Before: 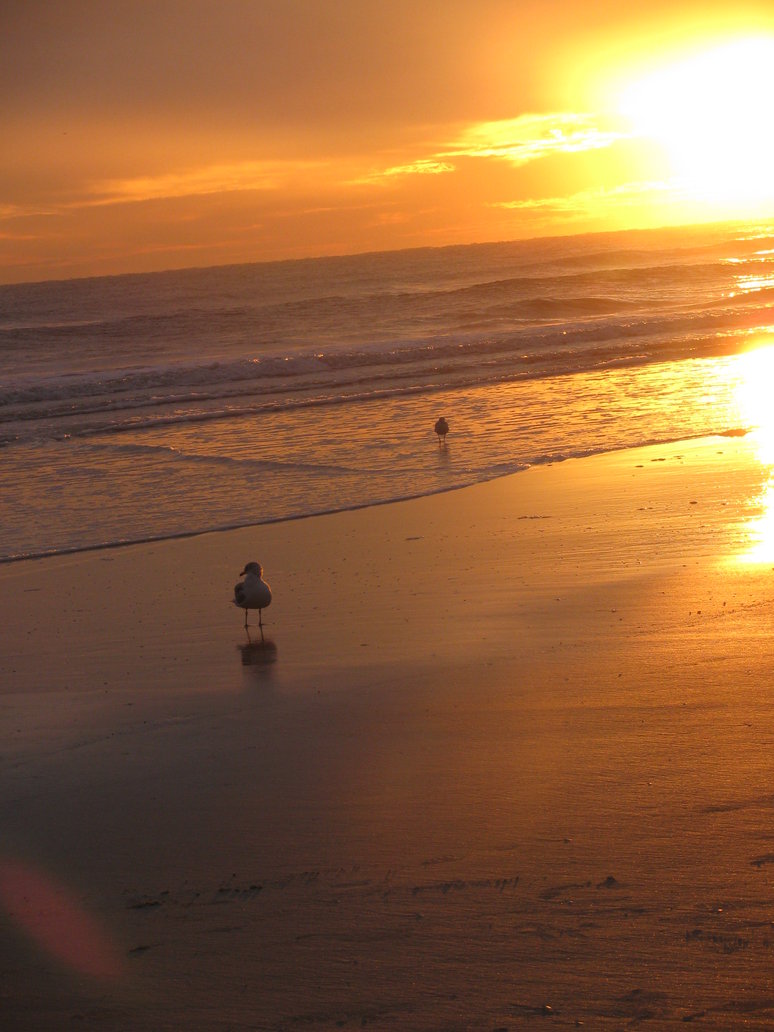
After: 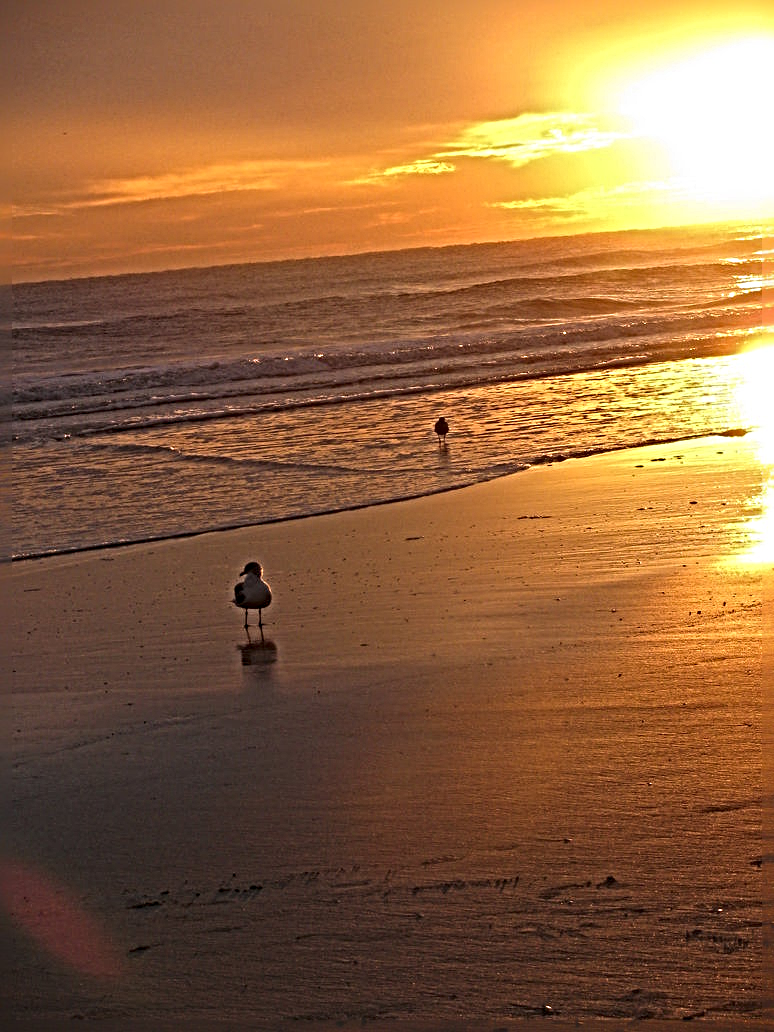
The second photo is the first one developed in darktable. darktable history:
sharpen: radius 6.248, amount 1.784, threshold 0.076
